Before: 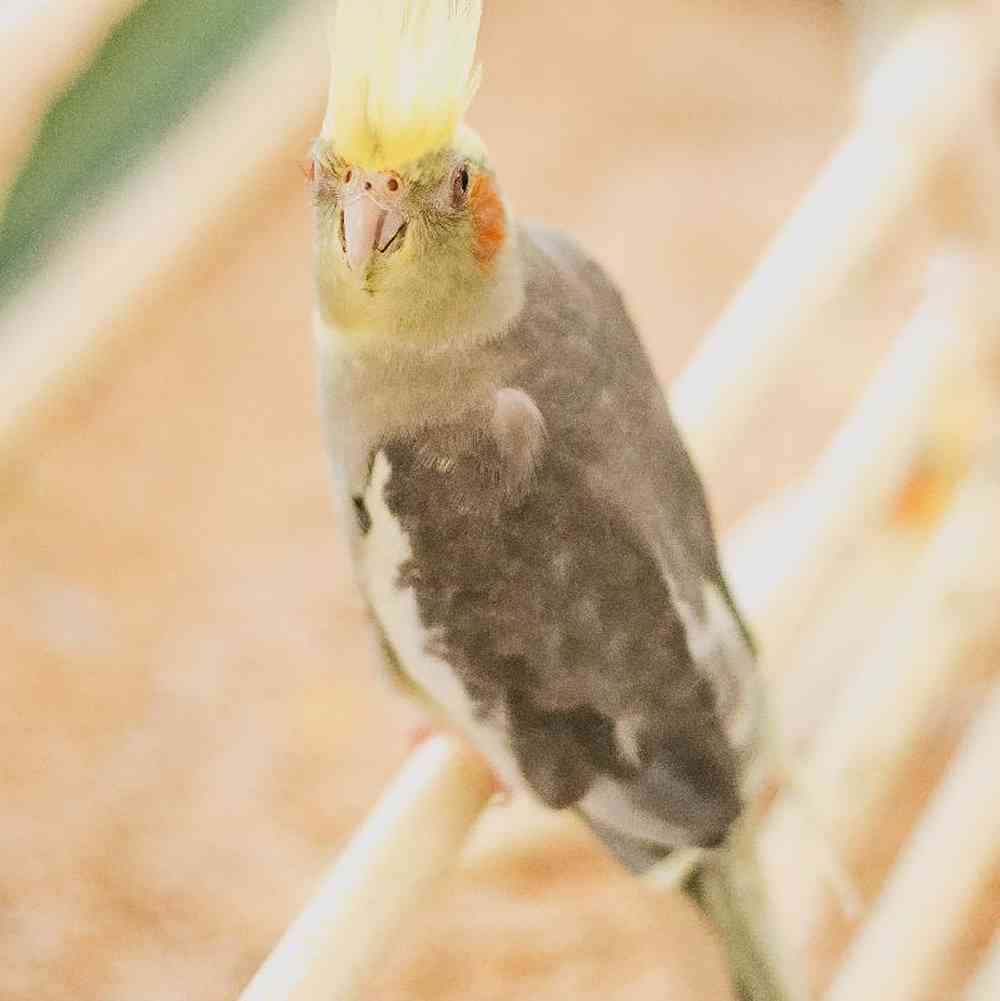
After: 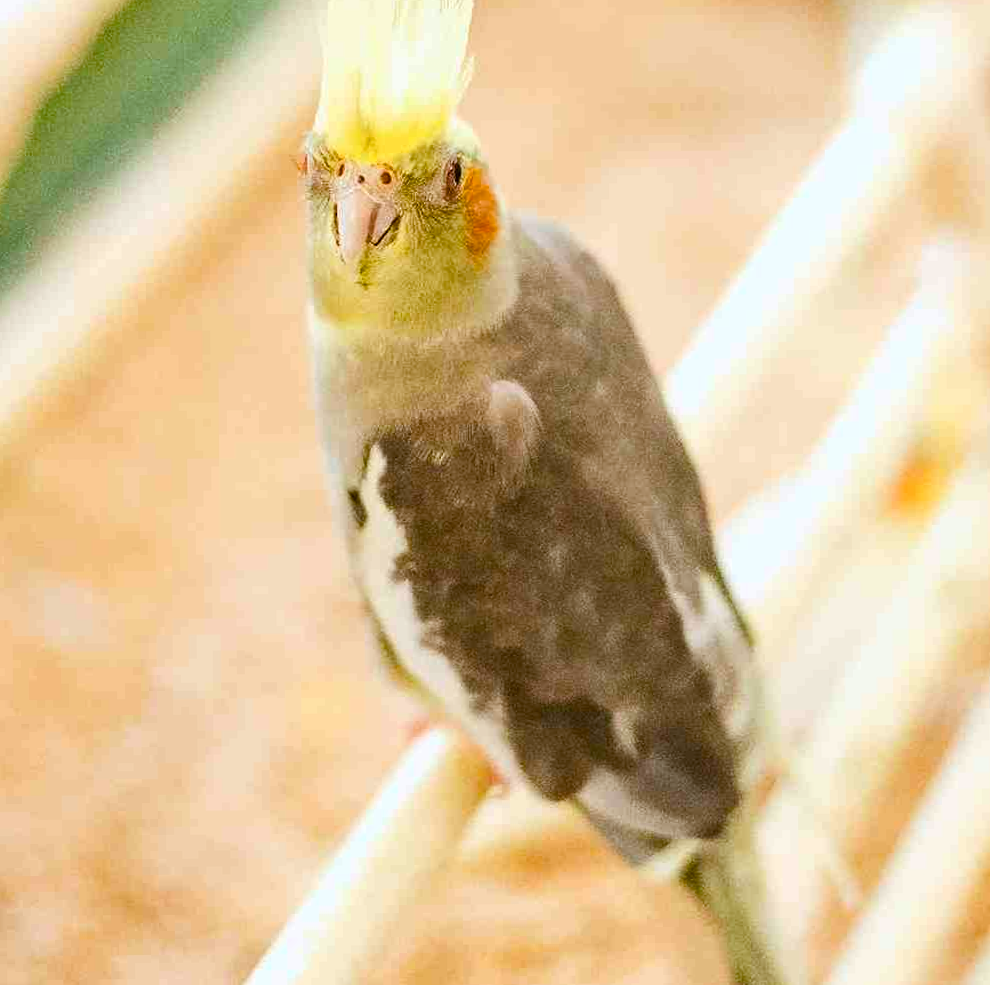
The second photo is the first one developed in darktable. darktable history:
rotate and perspective: rotation -0.45°, automatic cropping original format, crop left 0.008, crop right 0.992, crop top 0.012, crop bottom 0.988
color balance rgb: linear chroma grading › global chroma 16.62%, perceptual saturation grading › highlights -8.63%, perceptual saturation grading › mid-tones 18.66%, perceptual saturation grading › shadows 28.49%, perceptual brilliance grading › highlights 14.22%, perceptual brilliance grading › shadows -18.96%, global vibrance 27.71%
exposure: black level correction 0.001, exposure -0.2 EV, compensate highlight preservation false
color correction: highlights a* -3.28, highlights b* -6.24, shadows a* 3.1, shadows b* 5.19
